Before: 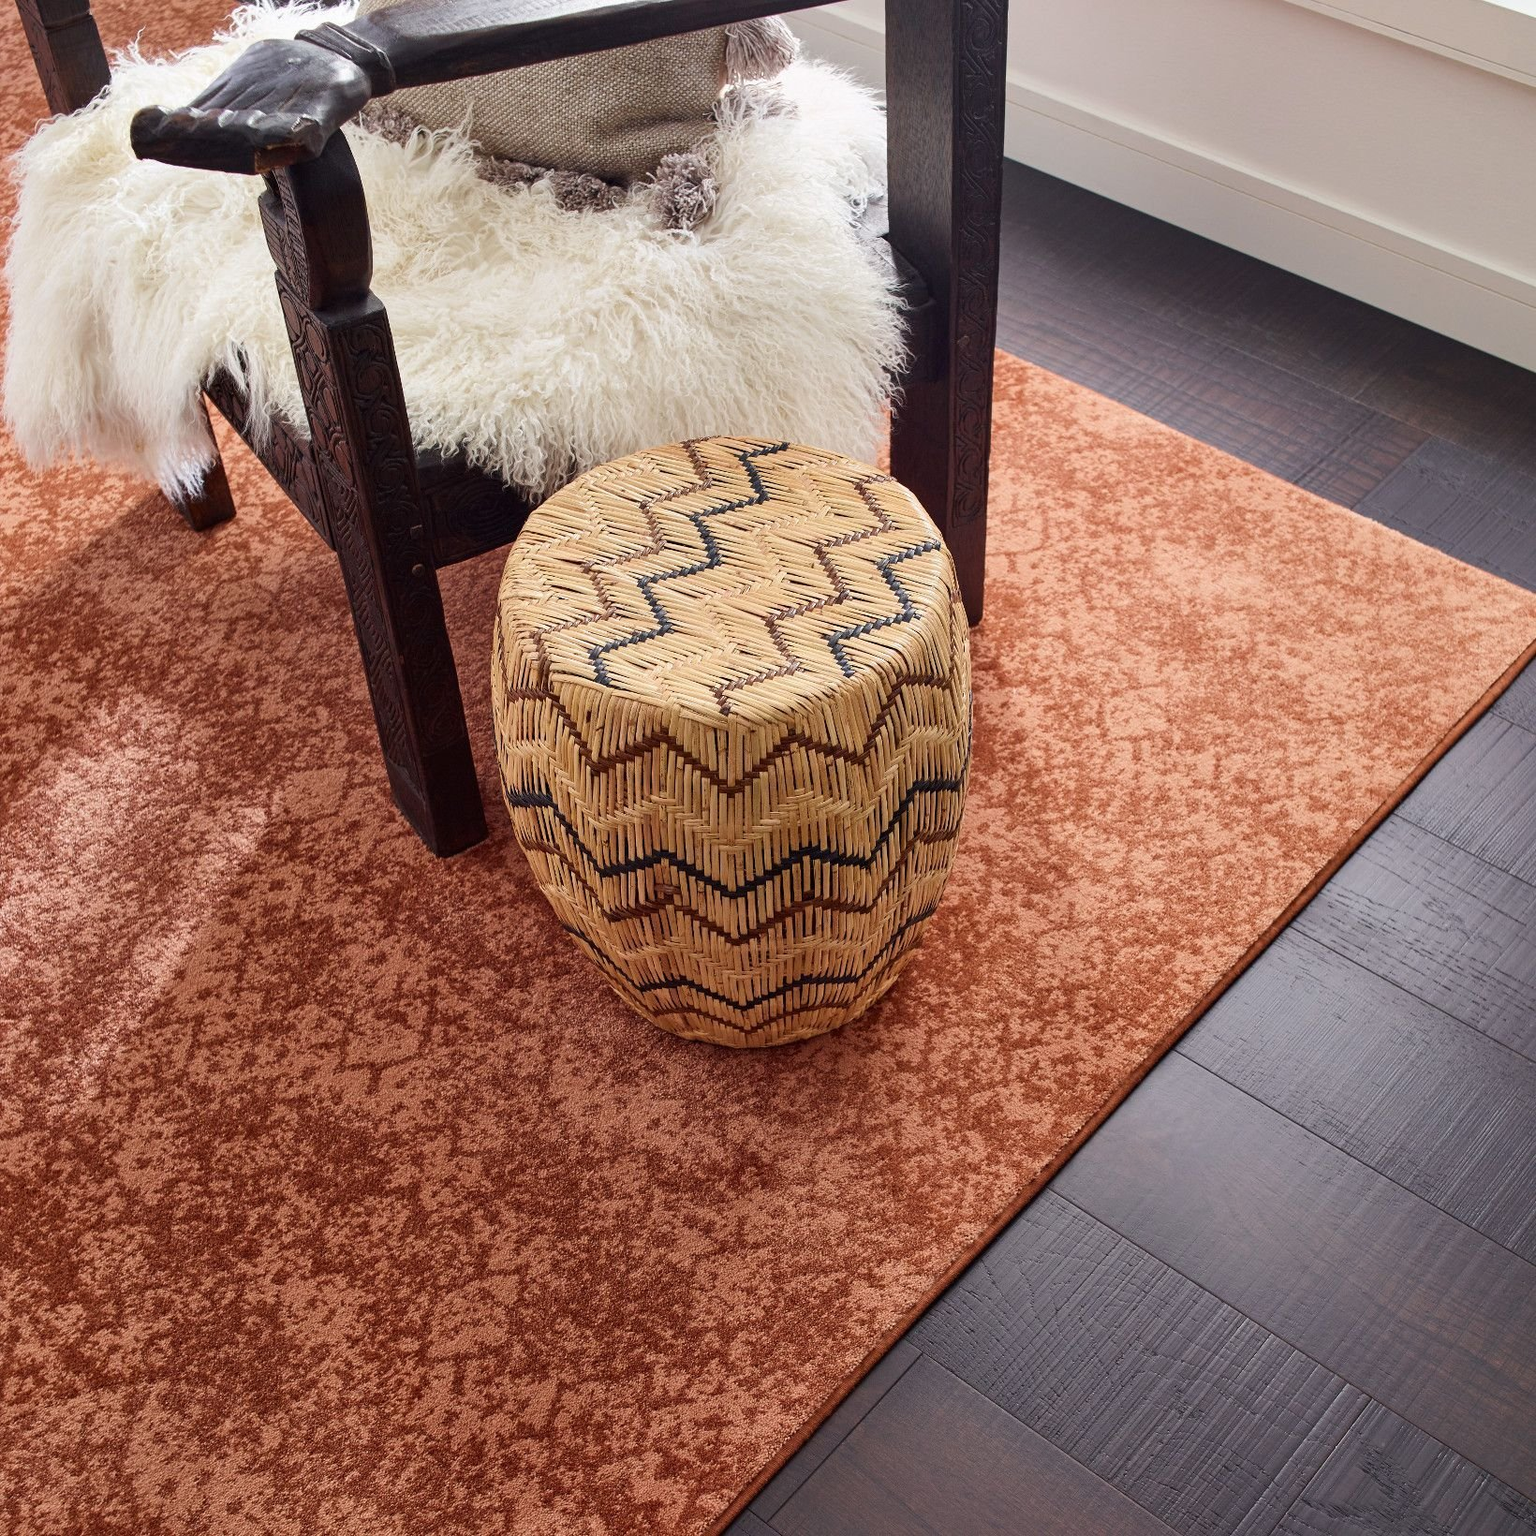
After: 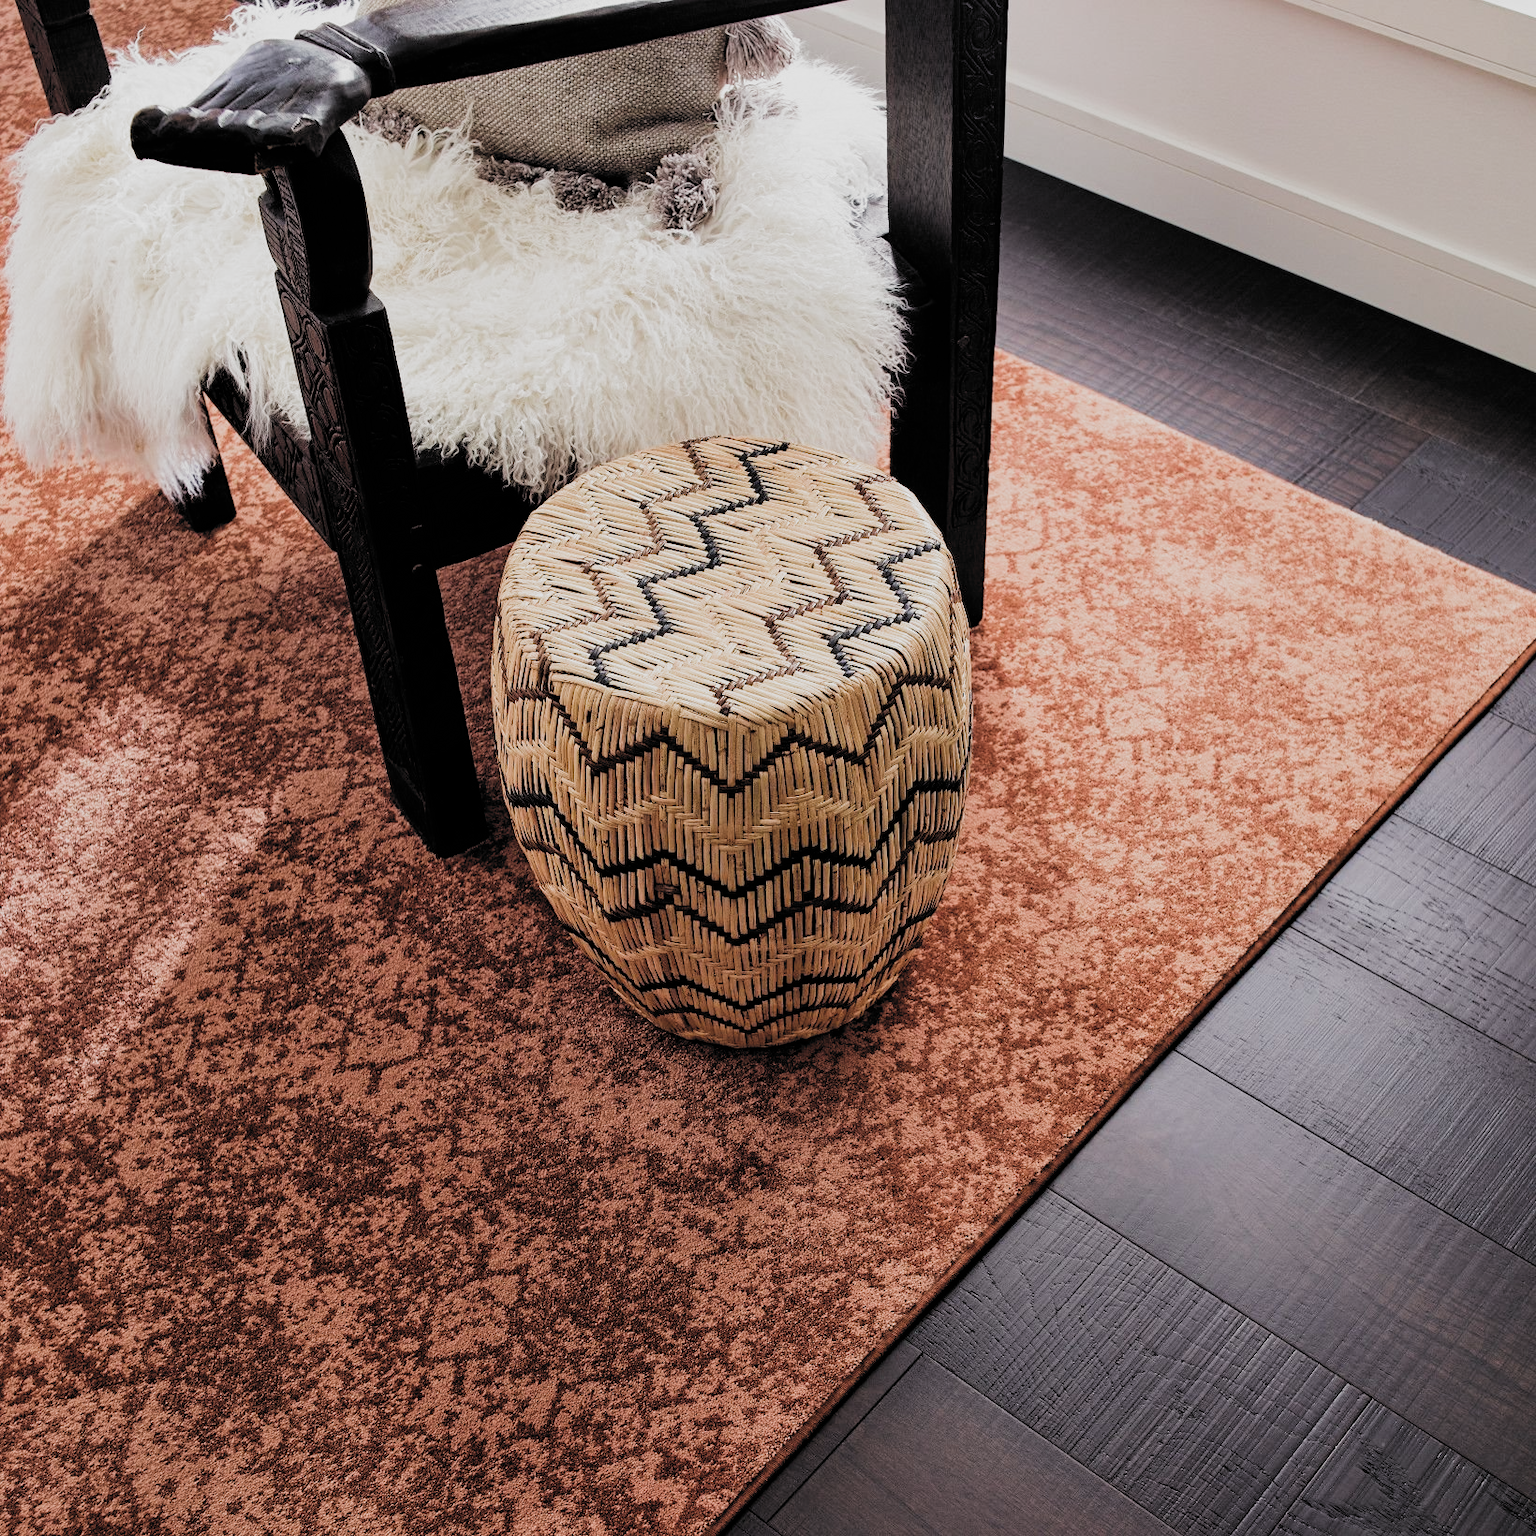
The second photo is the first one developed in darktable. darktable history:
filmic rgb: black relative exposure -5.13 EV, white relative exposure 3.98 EV, hardness 2.88, contrast 1.296, highlights saturation mix -28.84%, add noise in highlights 0.002, preserve chrominance luminance Y, color science v3 (2019), use custom middle-gray values true, contrast in highlights soft
color zones: curves: ch0 [(0, 0.5) (0.143, 0.5) (0.286, 0.5) (0.429, 0.5) (0.571, 0.5) (0.714, 0.476) (0.857, 0.5) (1, 0.5)]; ch2 [(0, 0.5) (0.143, 0.5) (0.286, 0.5) (0.429, 0.5) (0.571, 0.5) (0.714, 0.487) (0.857, 0.5) (1, 0.5)]
